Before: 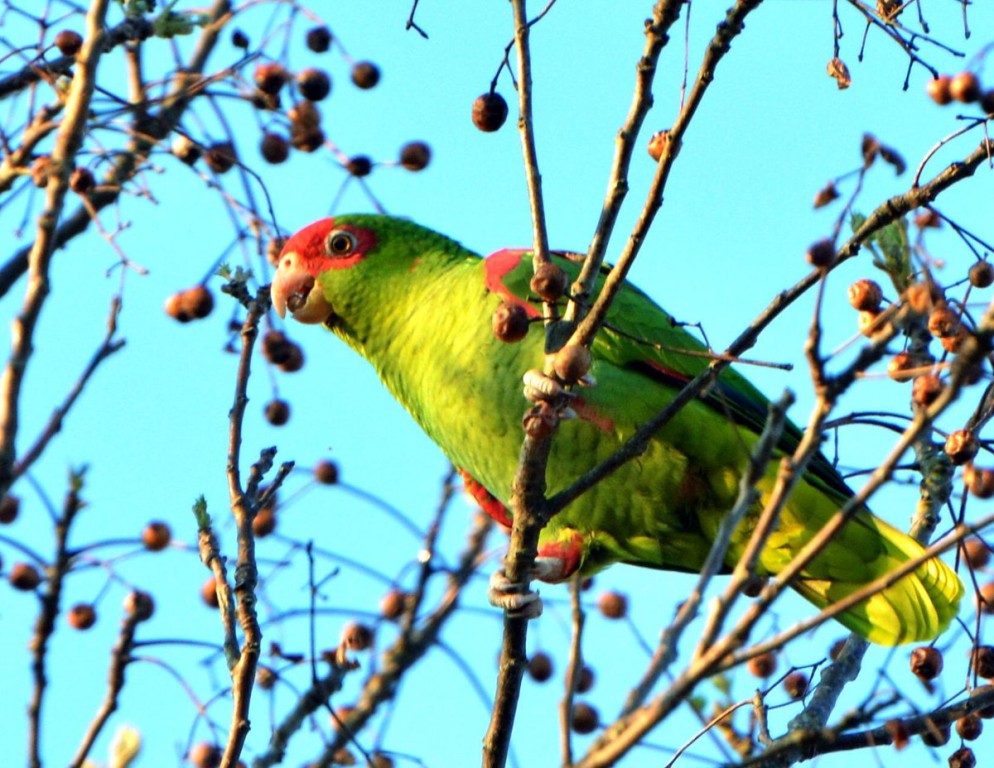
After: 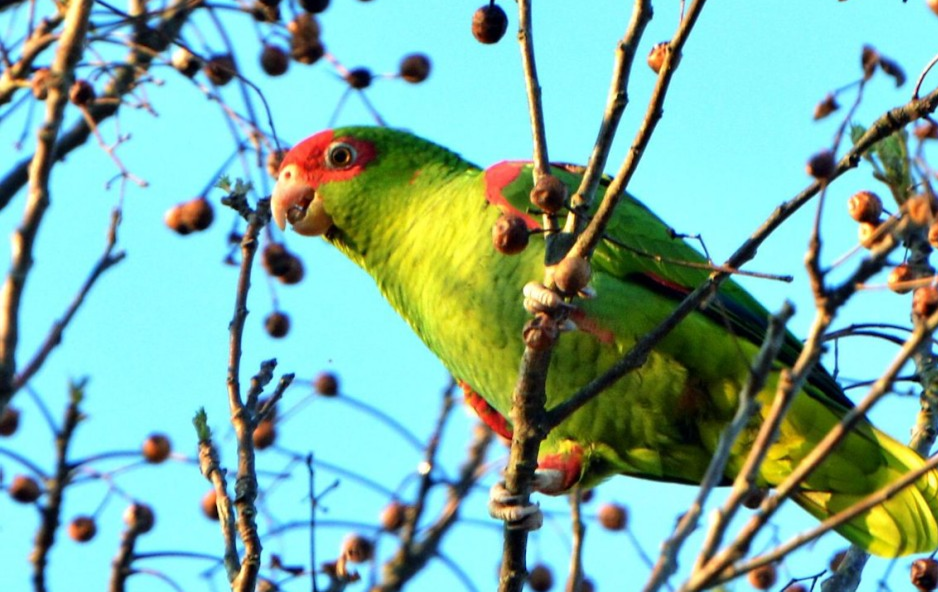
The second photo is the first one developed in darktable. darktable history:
crop and rotate: angle 0.051°, top 11.512%, right 5.496%, bottom 11.238%
